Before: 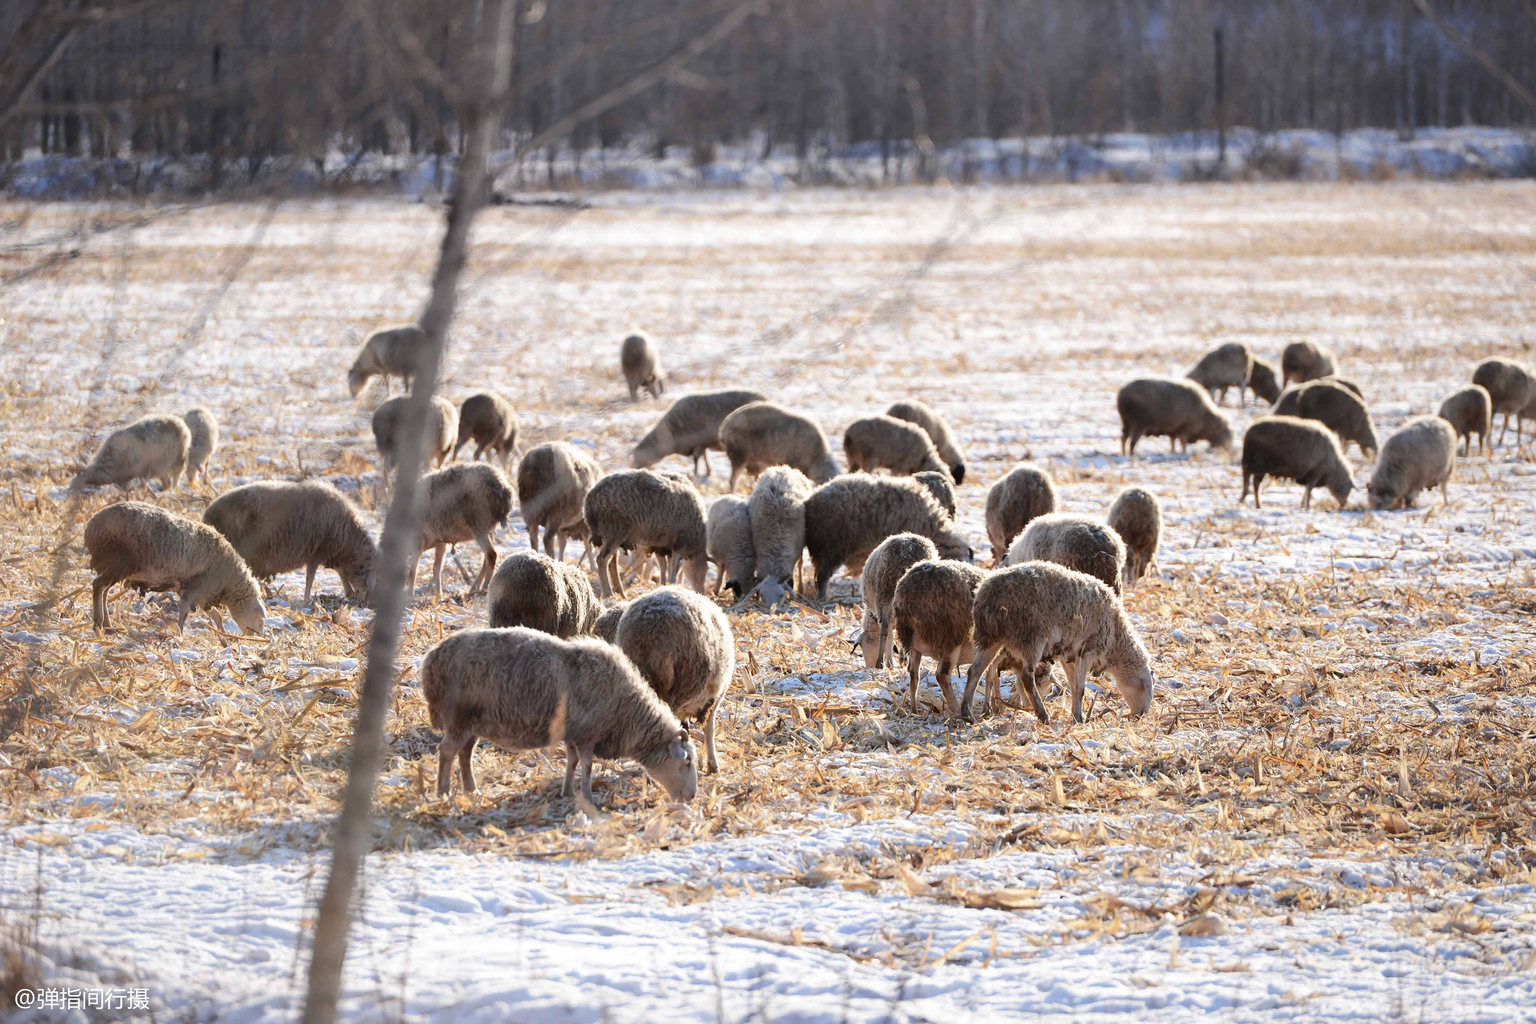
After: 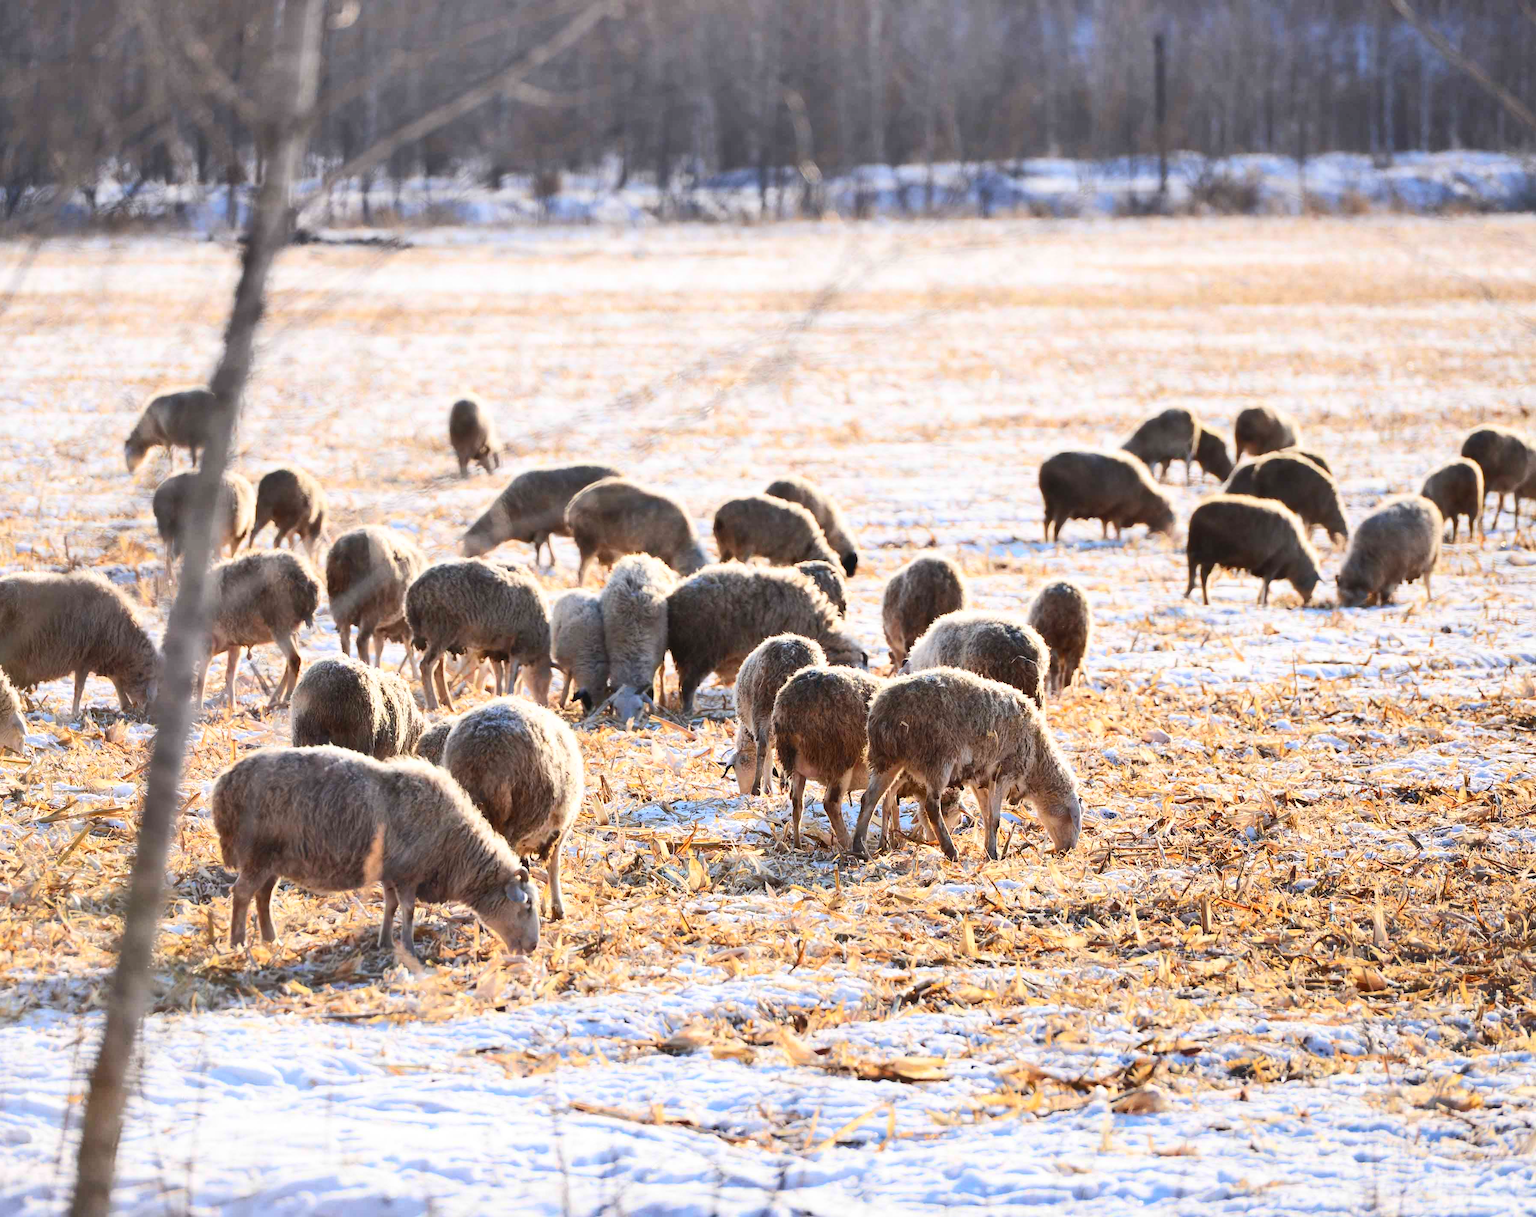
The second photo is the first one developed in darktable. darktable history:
crop: left 15.884%
shadows and highlights: radius 336.41, shadows 29.02, soften with gaussian
contrast brightness saturation: contrast 0.236, brightness 0.254, saturation 0.388
